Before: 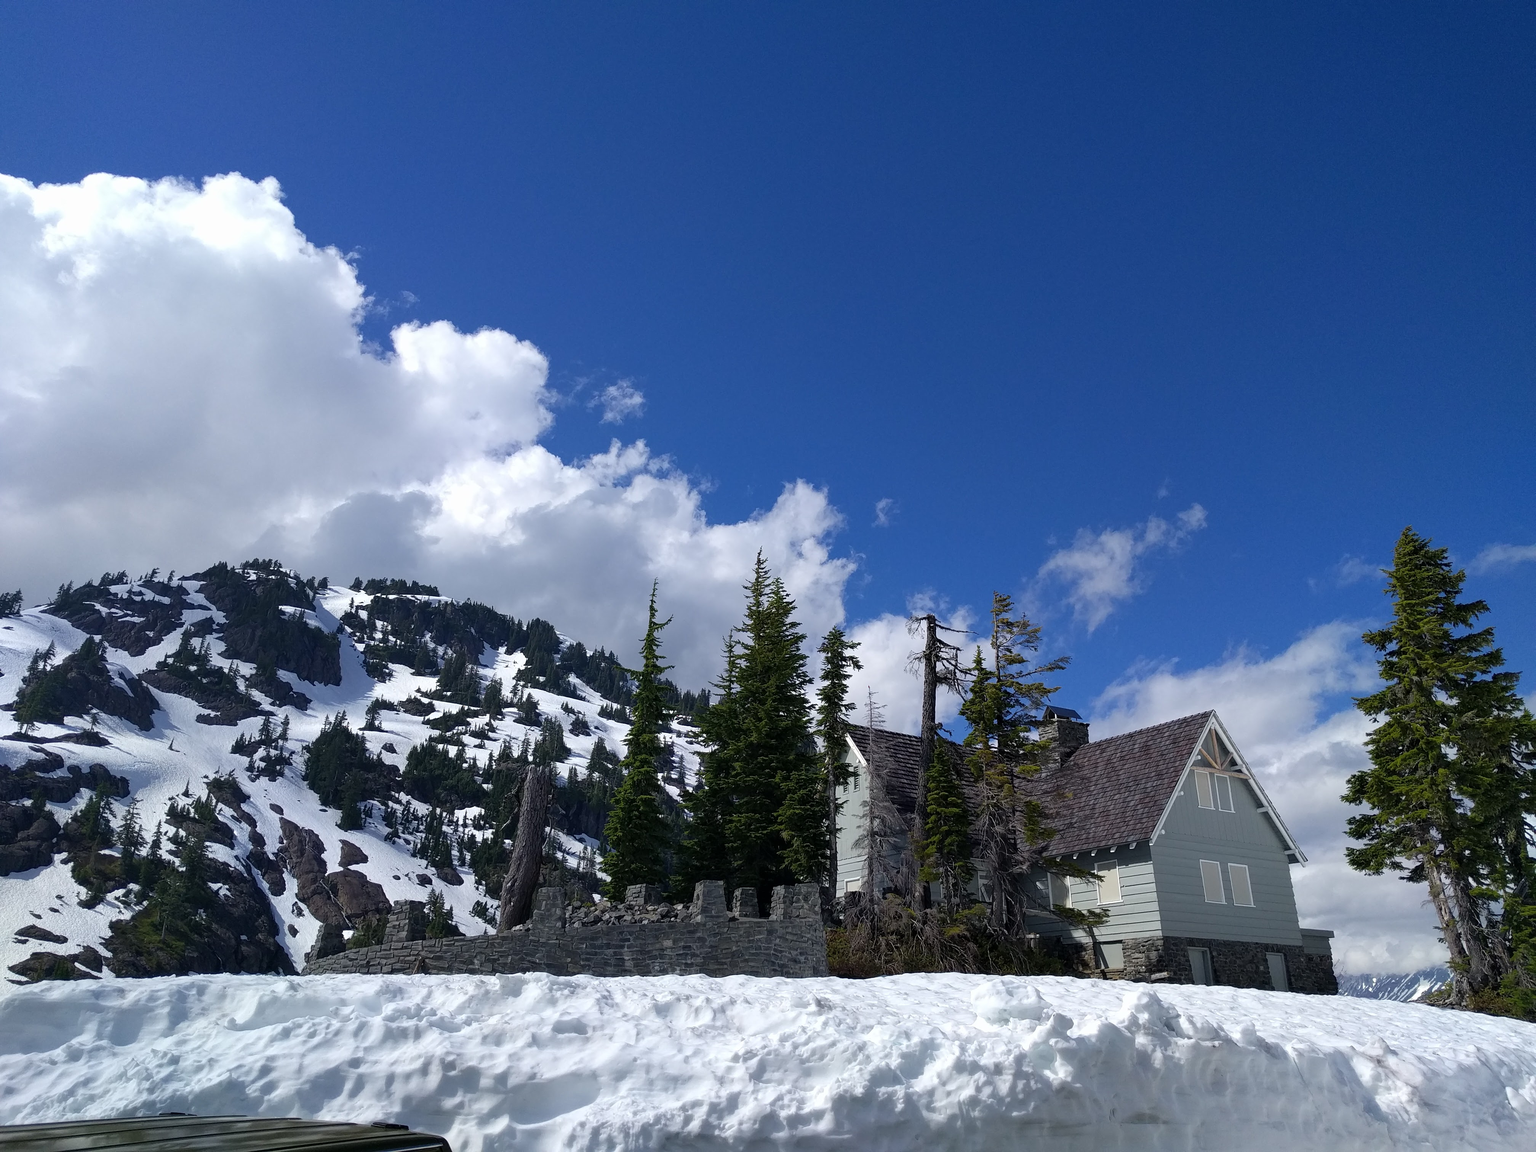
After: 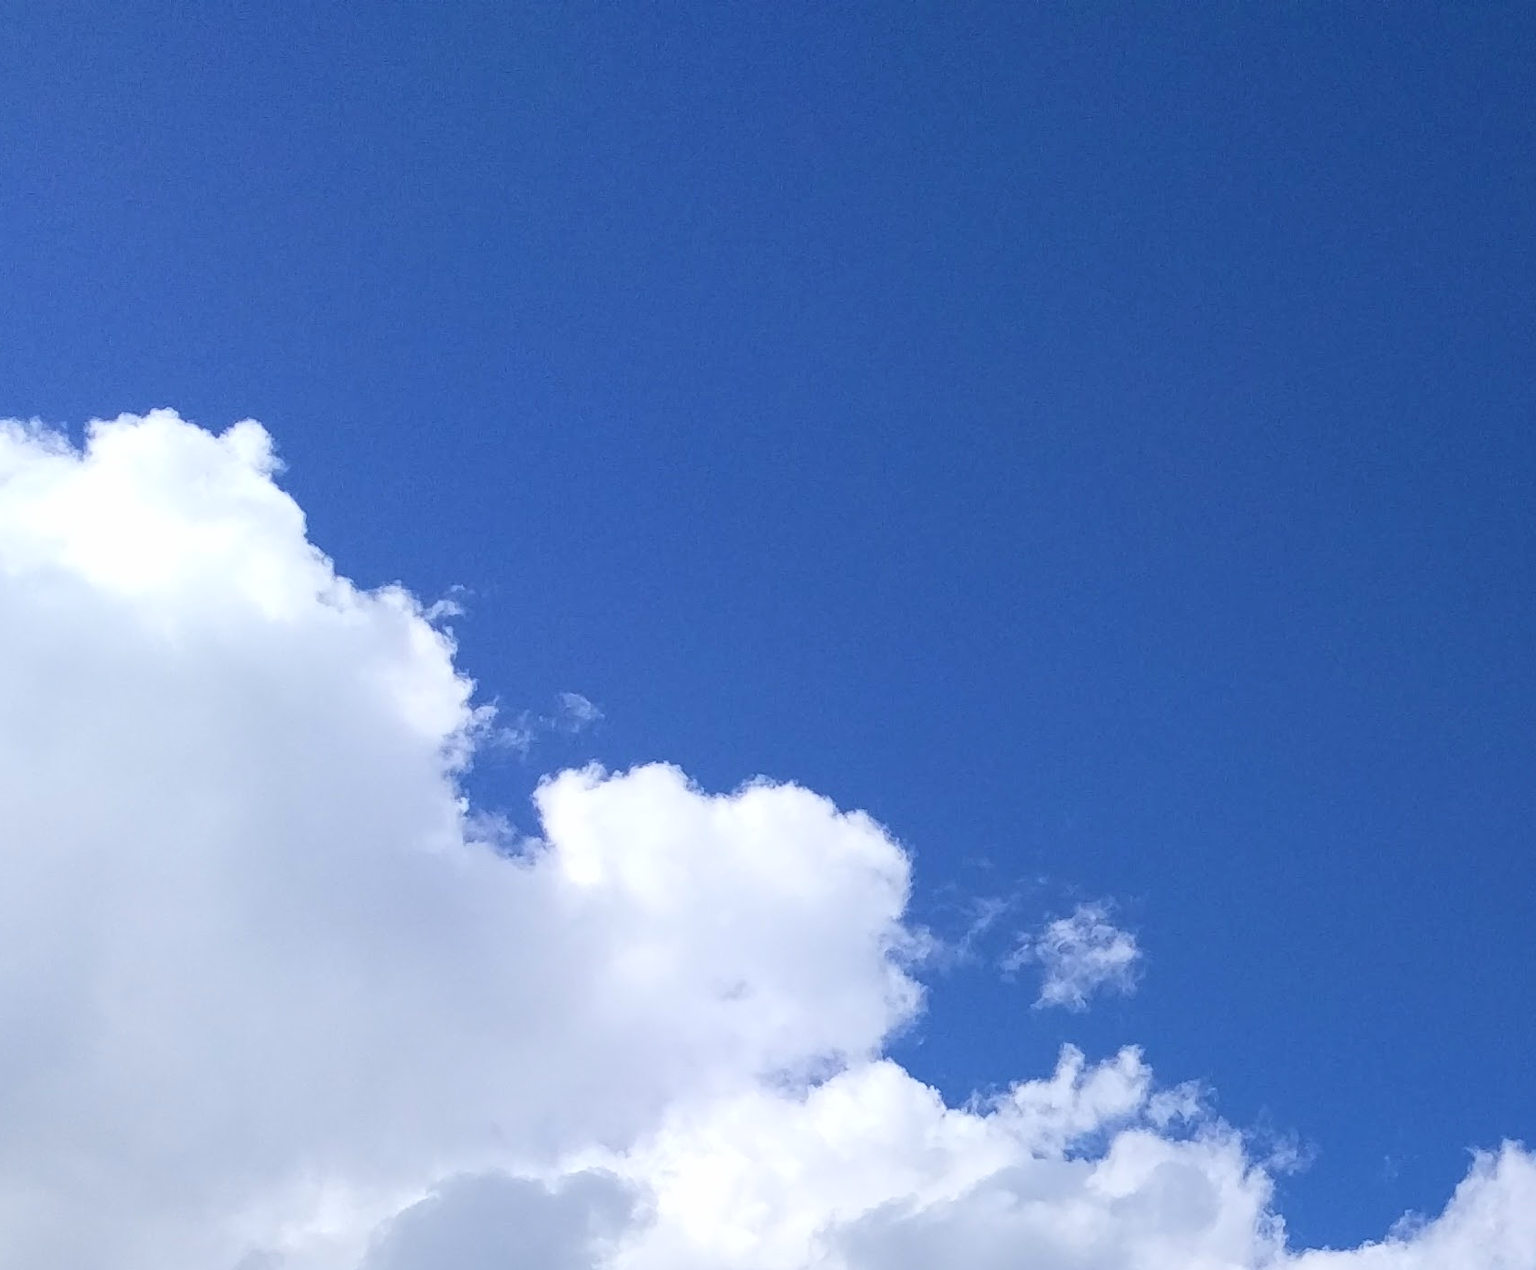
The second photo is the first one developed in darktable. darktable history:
crop and rotate: left 10.817%, top 0.062%, right 47.194%, bottom 53.626%
tone equalizer: on, module defaults
white balance: emerald 1
tone curve: curves: ch0 [(0, 0) (0.004, 0.001) (0.133, 0.112) (0.325, 0.362) (0.832, 0.893) (1, 1)], color space Lab, linked channels, preserve colors none
contrast brightness saturation: saturation -0.05
